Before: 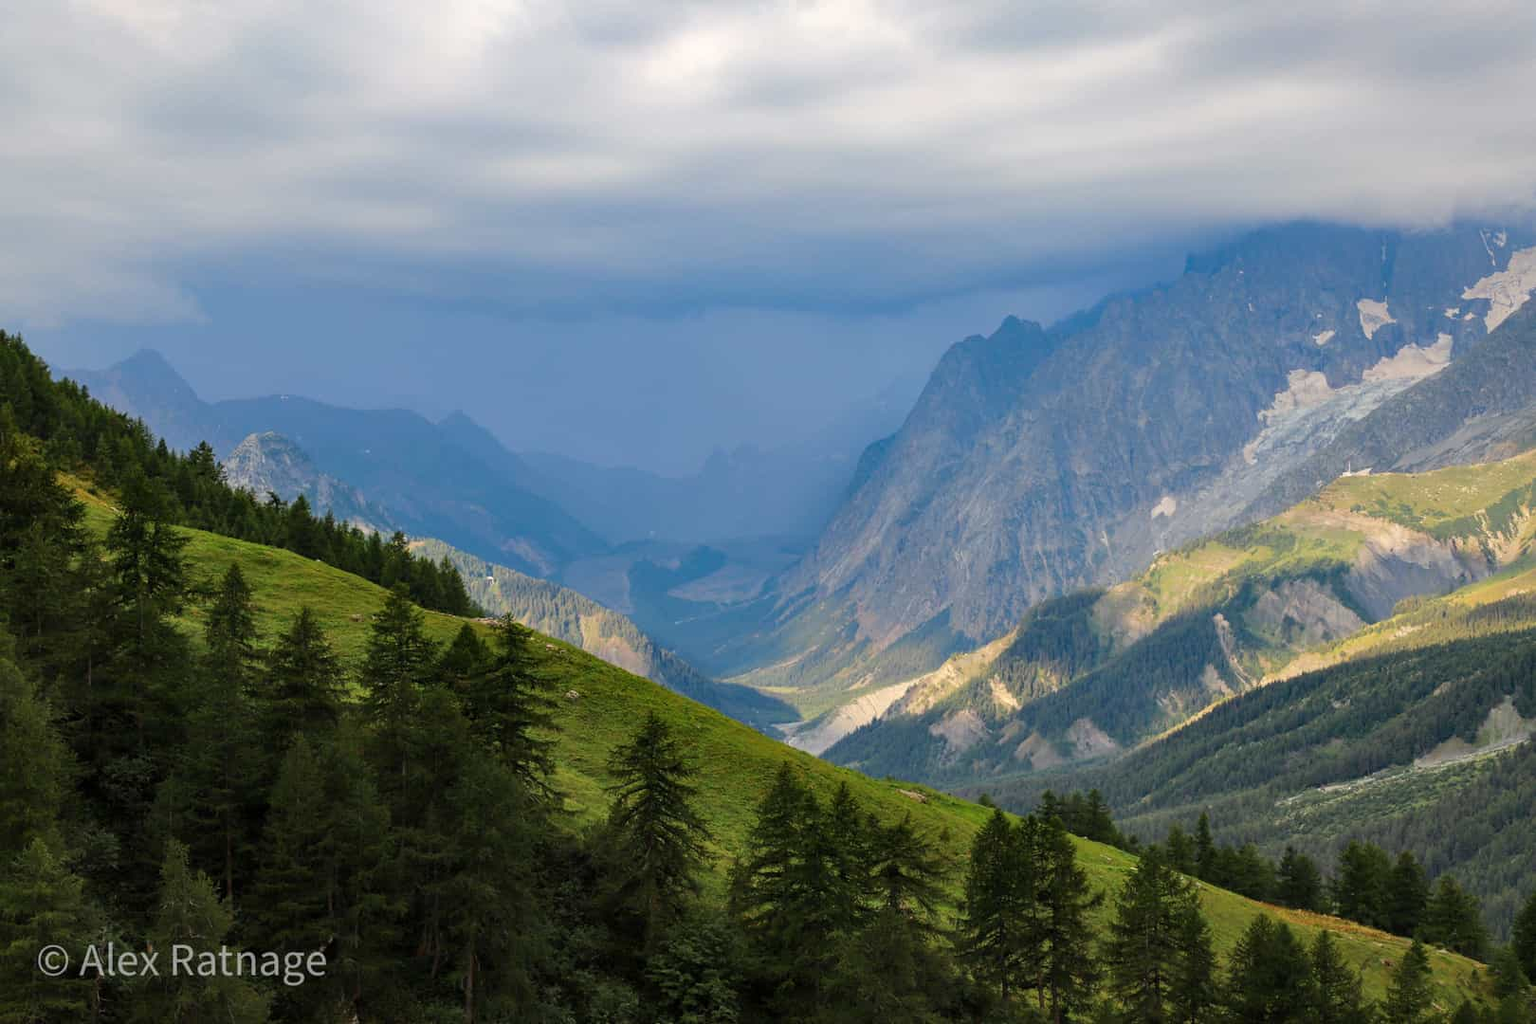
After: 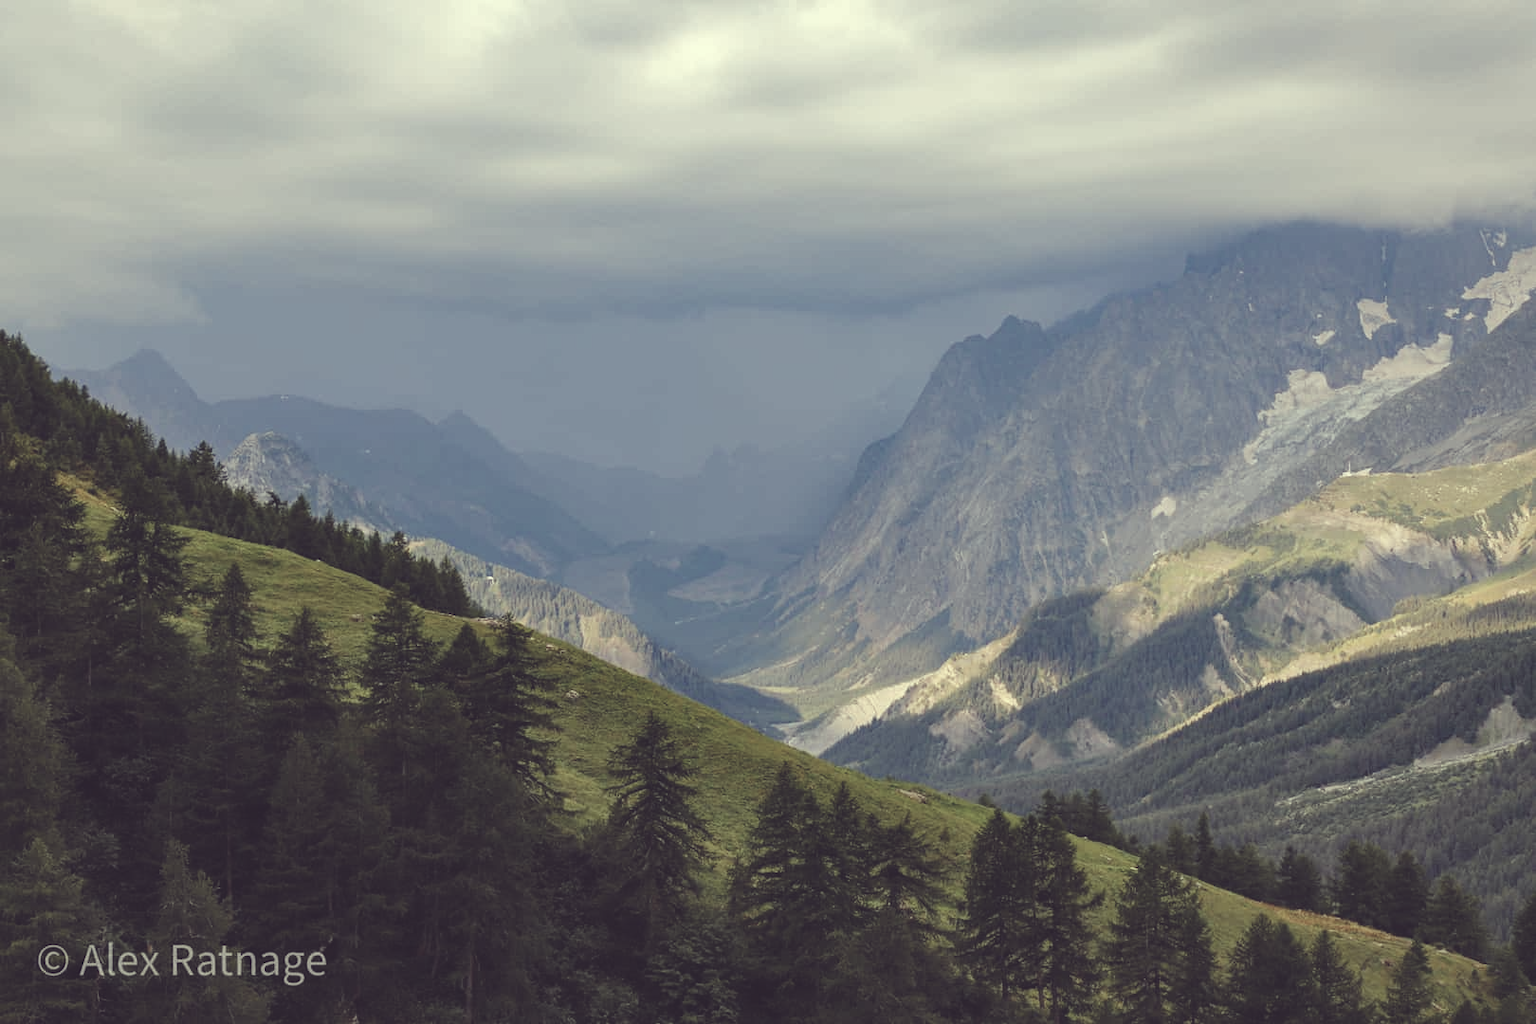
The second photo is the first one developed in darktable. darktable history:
color correction: highlights a* -20.17, highlights b* 20.27, shadows a* 20.03, shadows b* -20.46, saturation 0.43
color balance rgb: shadows lift › chroma 2%, shadows lift › hue 247.2°, power › chroma 0.3%, power › hue 25.2°, highlights gain › chroma 3%, highlights gain › hue 60°, global offset › luminance 2%, perceptual saturation grading › global saturation 20%, perceptual saturation grading › highlights -20%, perceptual saturation grading › shadows 30%
